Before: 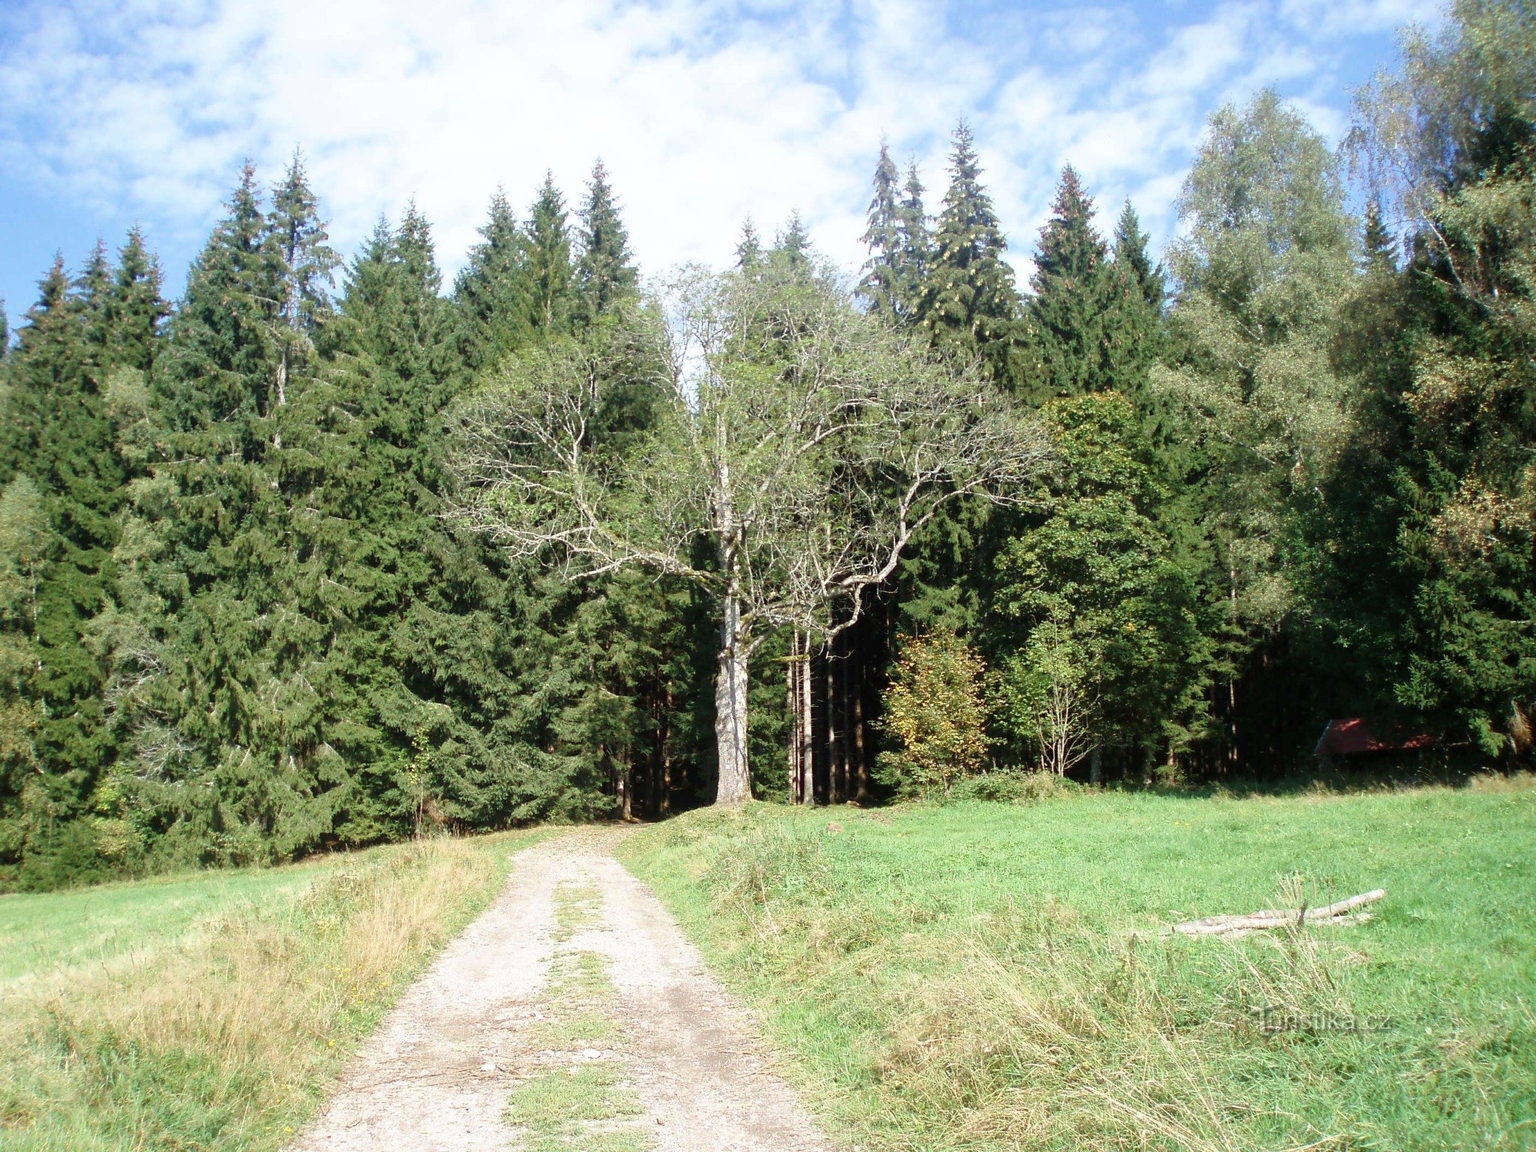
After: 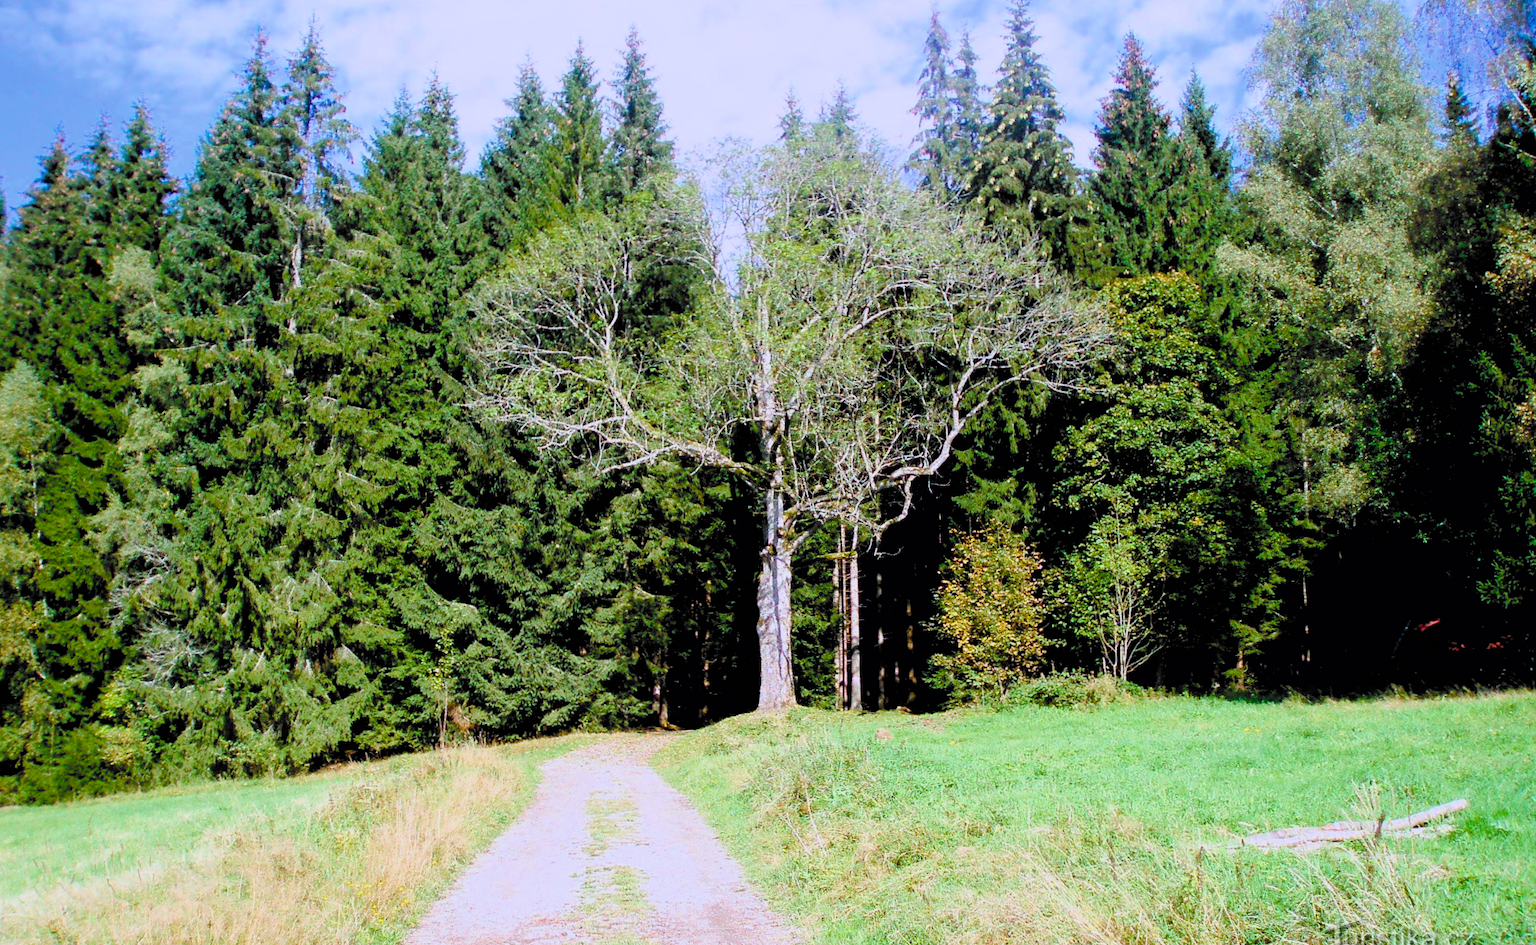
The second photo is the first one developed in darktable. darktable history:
crop and rotate: angle 0.089°, top 11.666%, right 5.474%, bottom 10.719%
color calibration: illuminant custom, x 0.363, y 0.385, temperature 4521.41 K
tone equalizer: on, module defaults
color balance rgb: shadows lift › chroma 3.702%, shadows lift › hue 89.88°, global offset › luminance -0.902%, linear chroma grading › global chroma 14.493%, perceptual saturation grading › global saturation 39.833%, perceptual saturation grading › highlights -25.242%, perceptual saturation grading › mid-tones 34.983%, perceptual saturation grading › shadows 34.679%, global vibrance 25.235%
filmic rgb: black relative exposure -5.04 EV, white relative exposure 3.56 EV, hardness 3.19, contrast 1.3, highlights saturation mix -49.13%, color science v6 (2022), iterations of high-quality reconstruction 0
